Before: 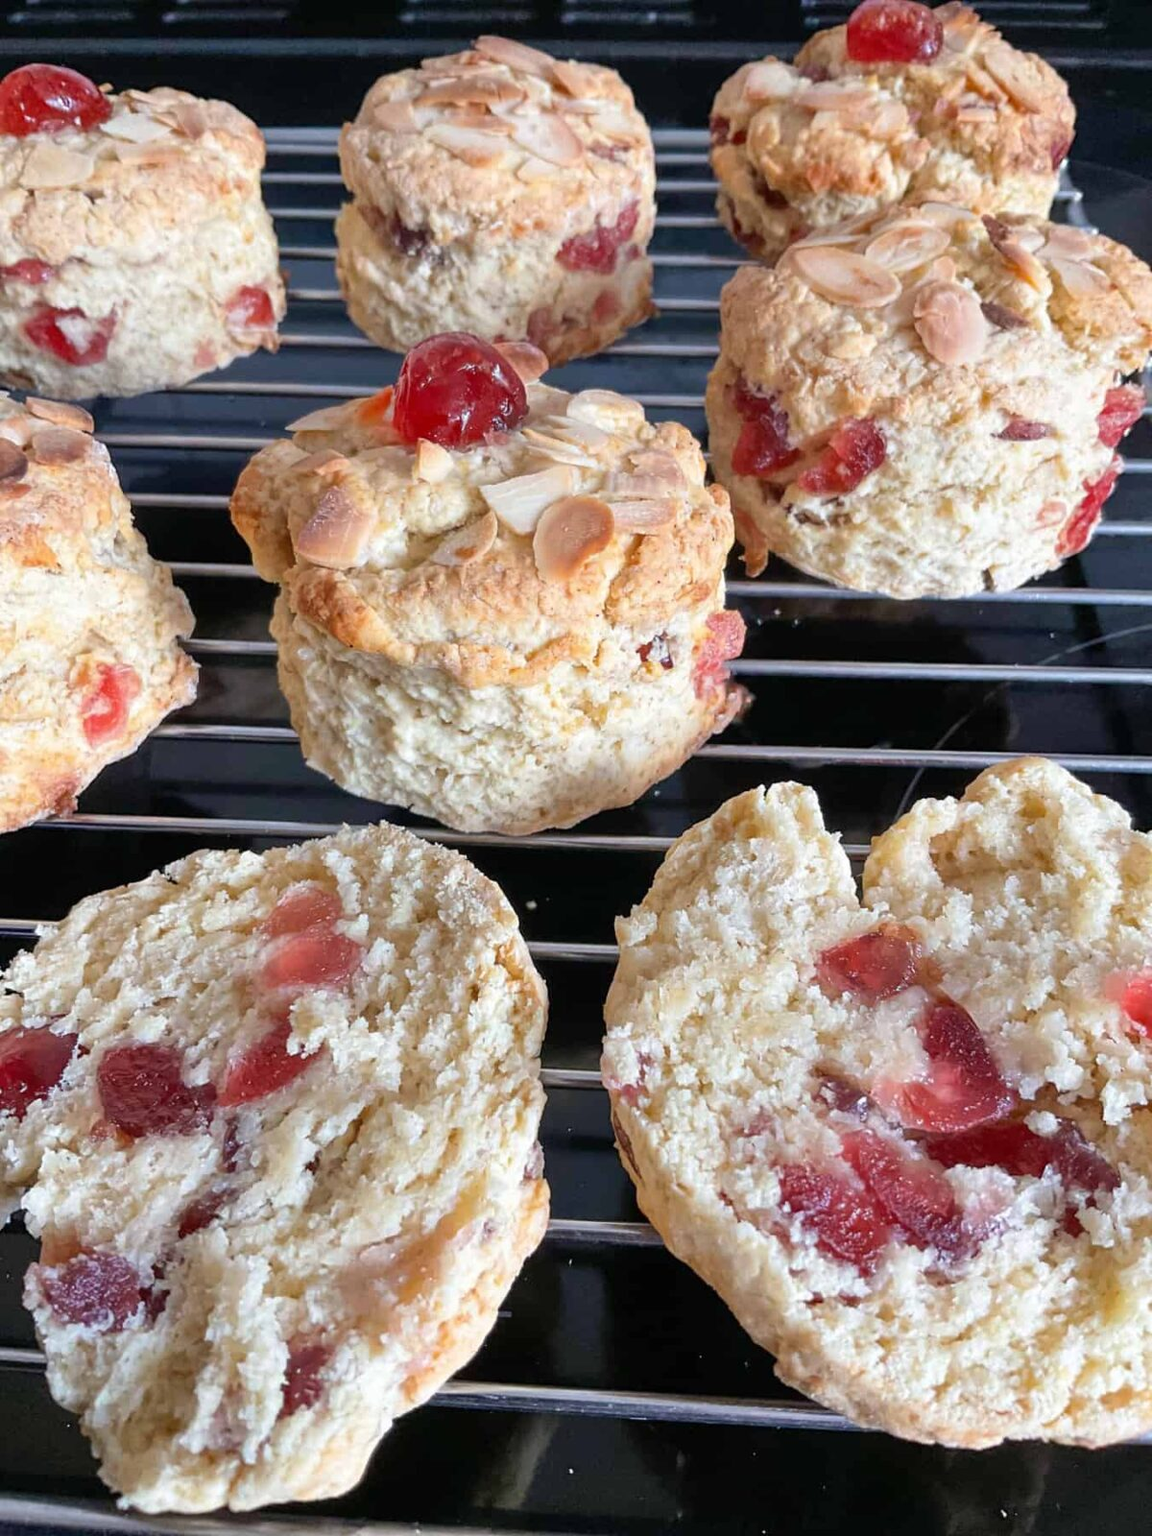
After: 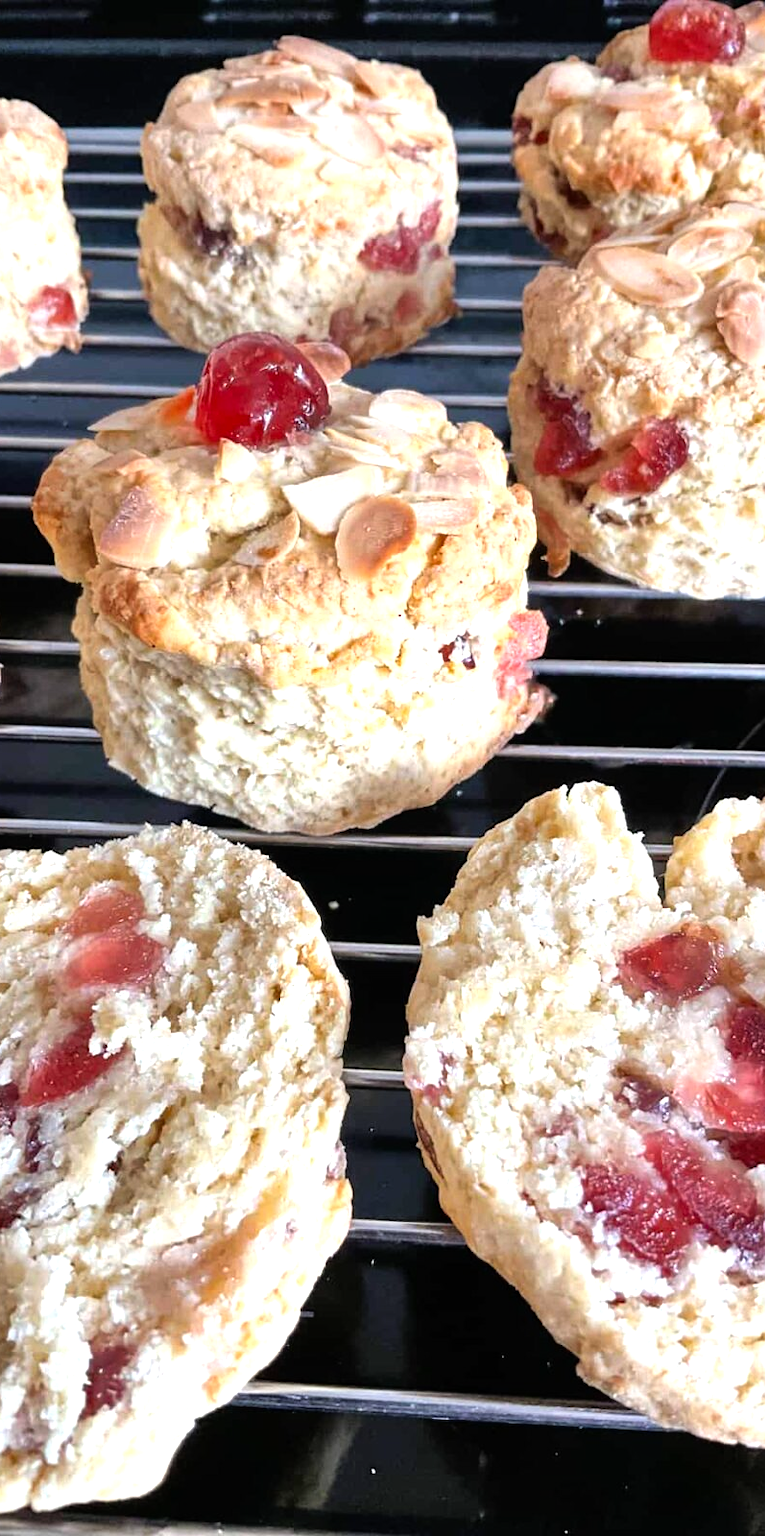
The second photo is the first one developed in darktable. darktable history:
crop: left 17.203%, right 16.346%
shadows and highlights: shadows 20.8, highlights -37.14, soften with gaussian
tone equalizer: -8 EV -0.735 EV, -7 EV -0.731 EV, -6 EV -0.588 EV, -5 EV -0.398 EV, -3 EV 0.399 EV, -2 EV 0.6 EV, -1 EV 0.682 EV, +0 EV 0.739 EV, mask exposure compensation -0.491 EV
